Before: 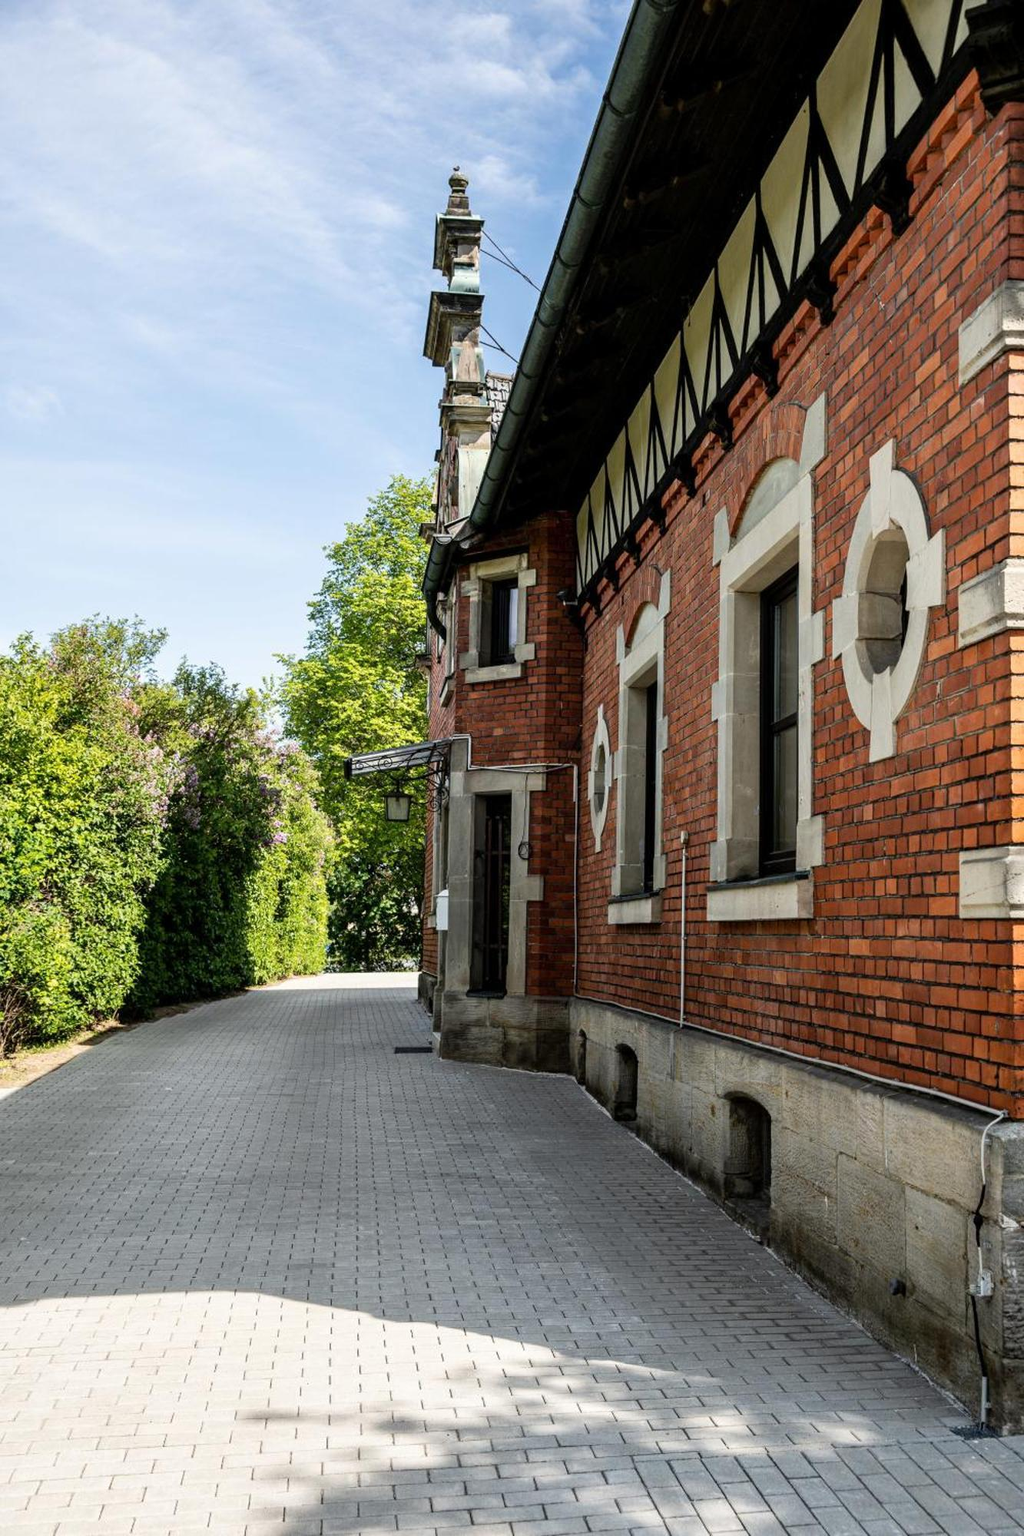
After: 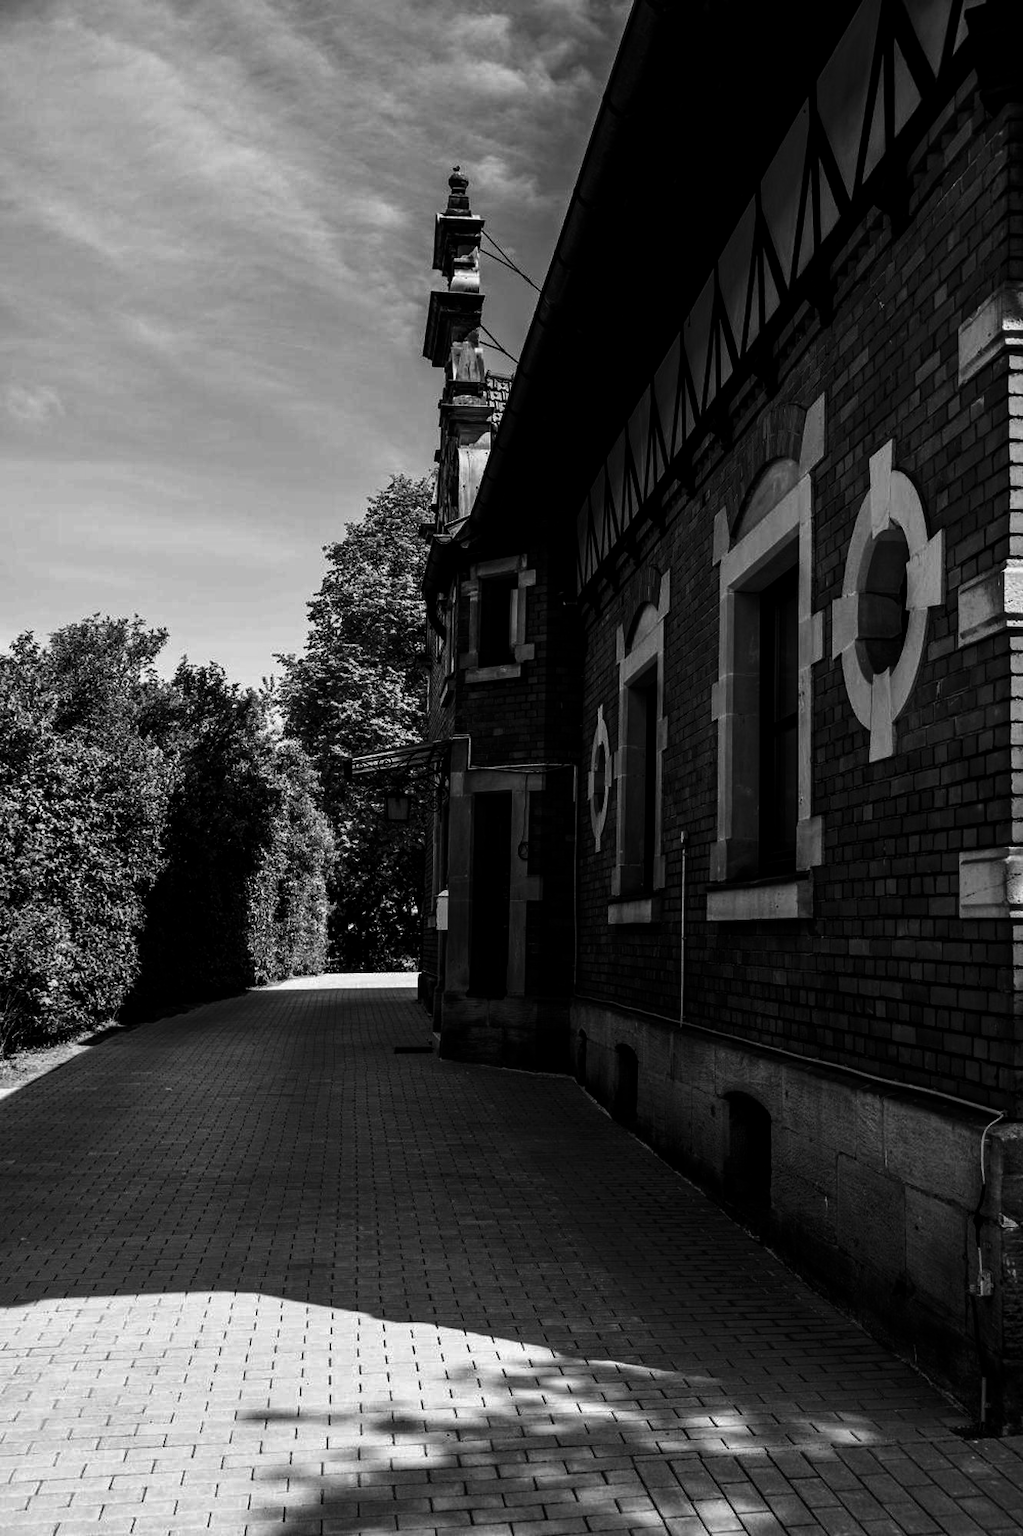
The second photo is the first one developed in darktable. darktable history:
contrast brightness saturation: contrast 0.02, brightness -1, saturation -1
exposure: compensate highlight preservation false
